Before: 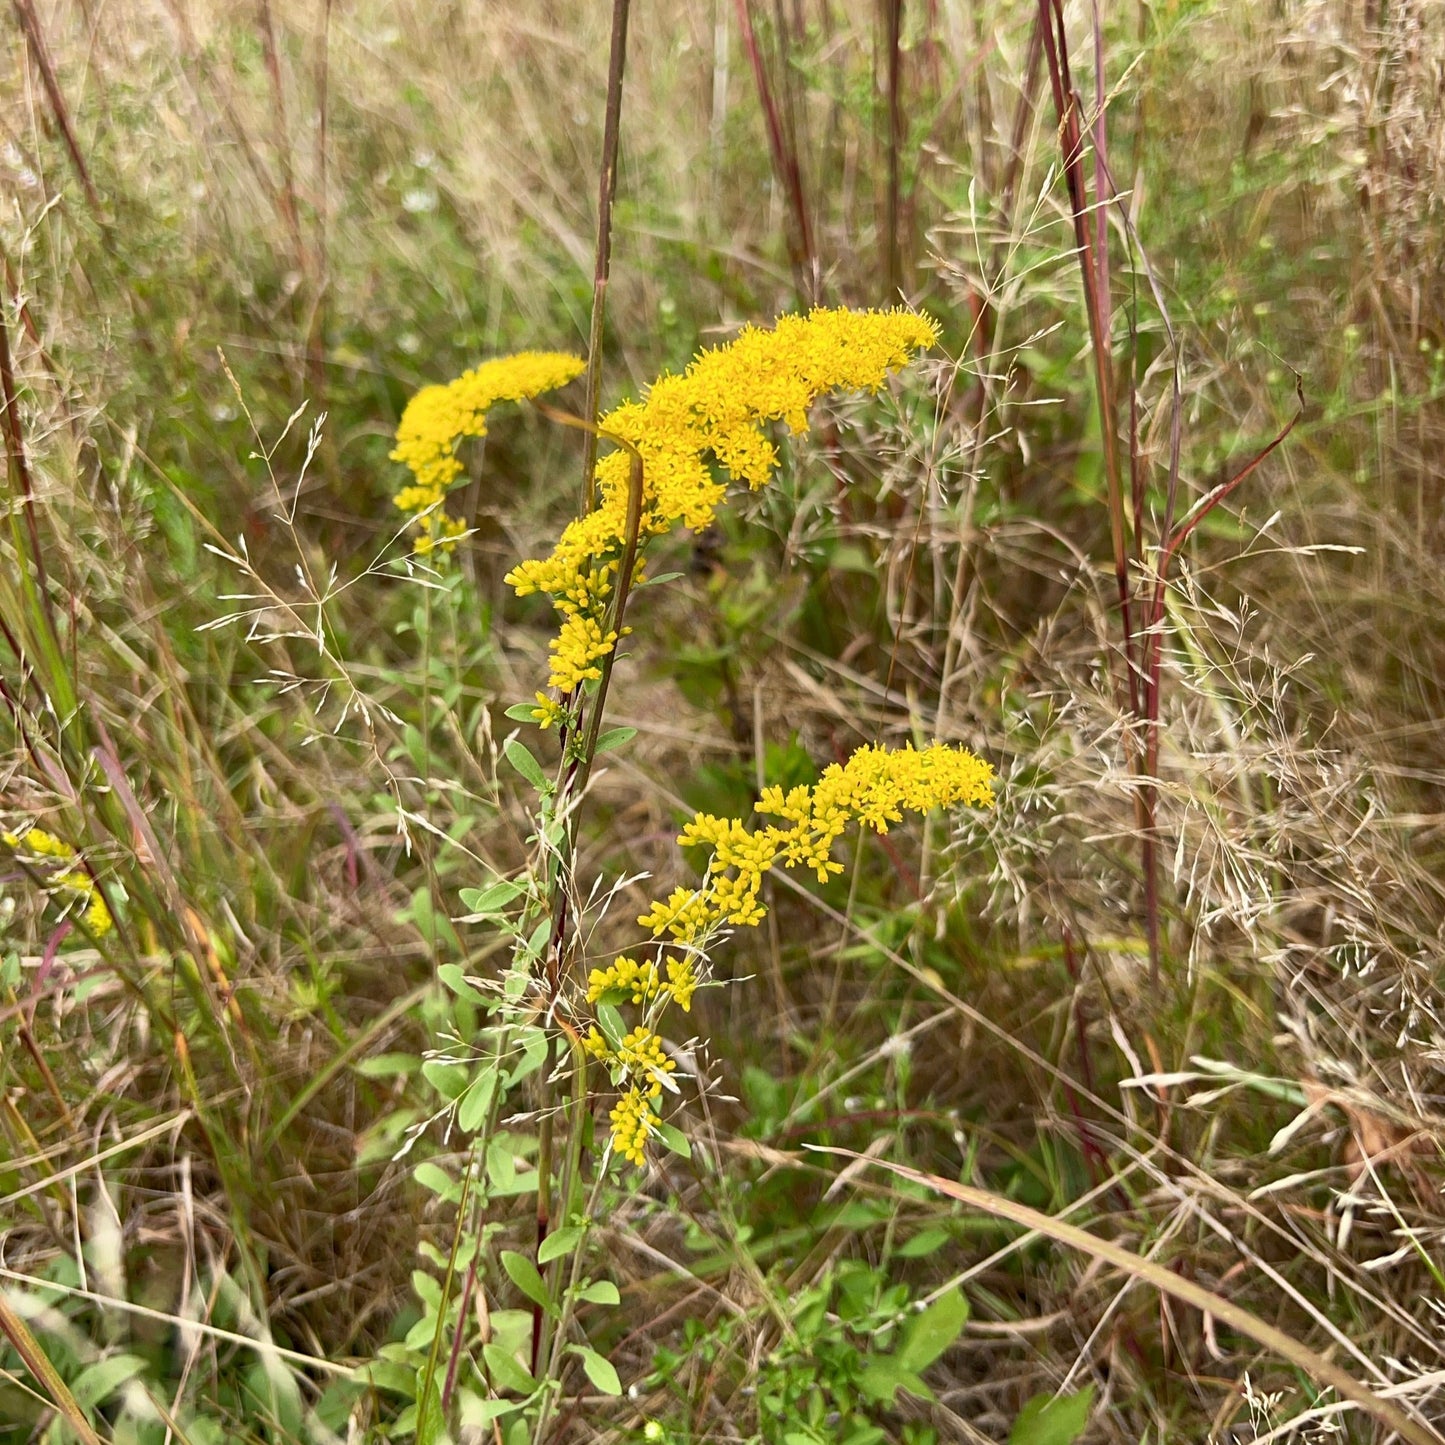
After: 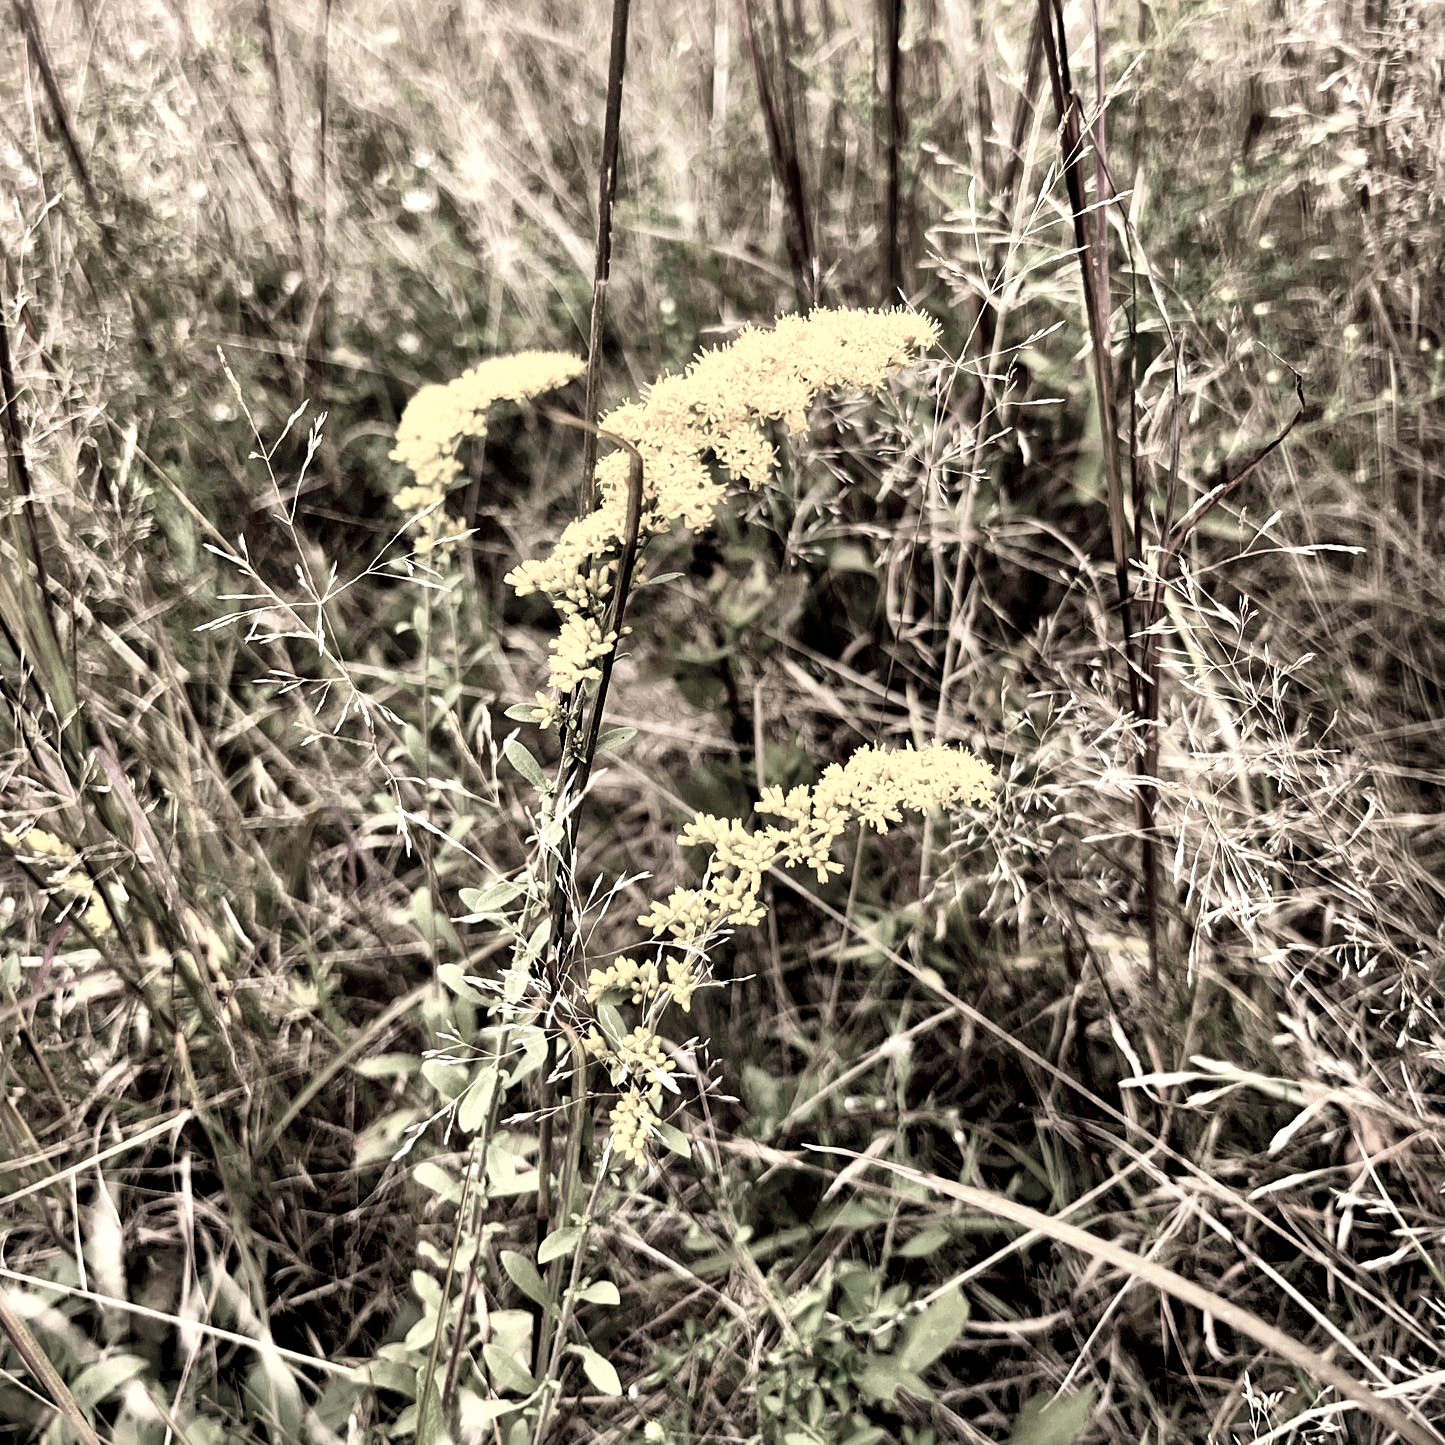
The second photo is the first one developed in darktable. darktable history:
velvia: strength 15%
white balance: red 1.127, blue 0.943
color zones: curves: ch1 [(0, 0.153) (0.143, 0.15) (0.286, 0.151) (0.429, 0.152) (0.571, 0.152) (0.714, 0.151) (0.857, 0.151) (1, 0.153)]
local contrast: mode bilateral grid, contrast 44, coarseness 69, detail 214%, midtone range 0.2
rgb levels: levels [[0.034, 0.472, 0.904], [0, 0.5, 1], [0, 0.5, 1]]
